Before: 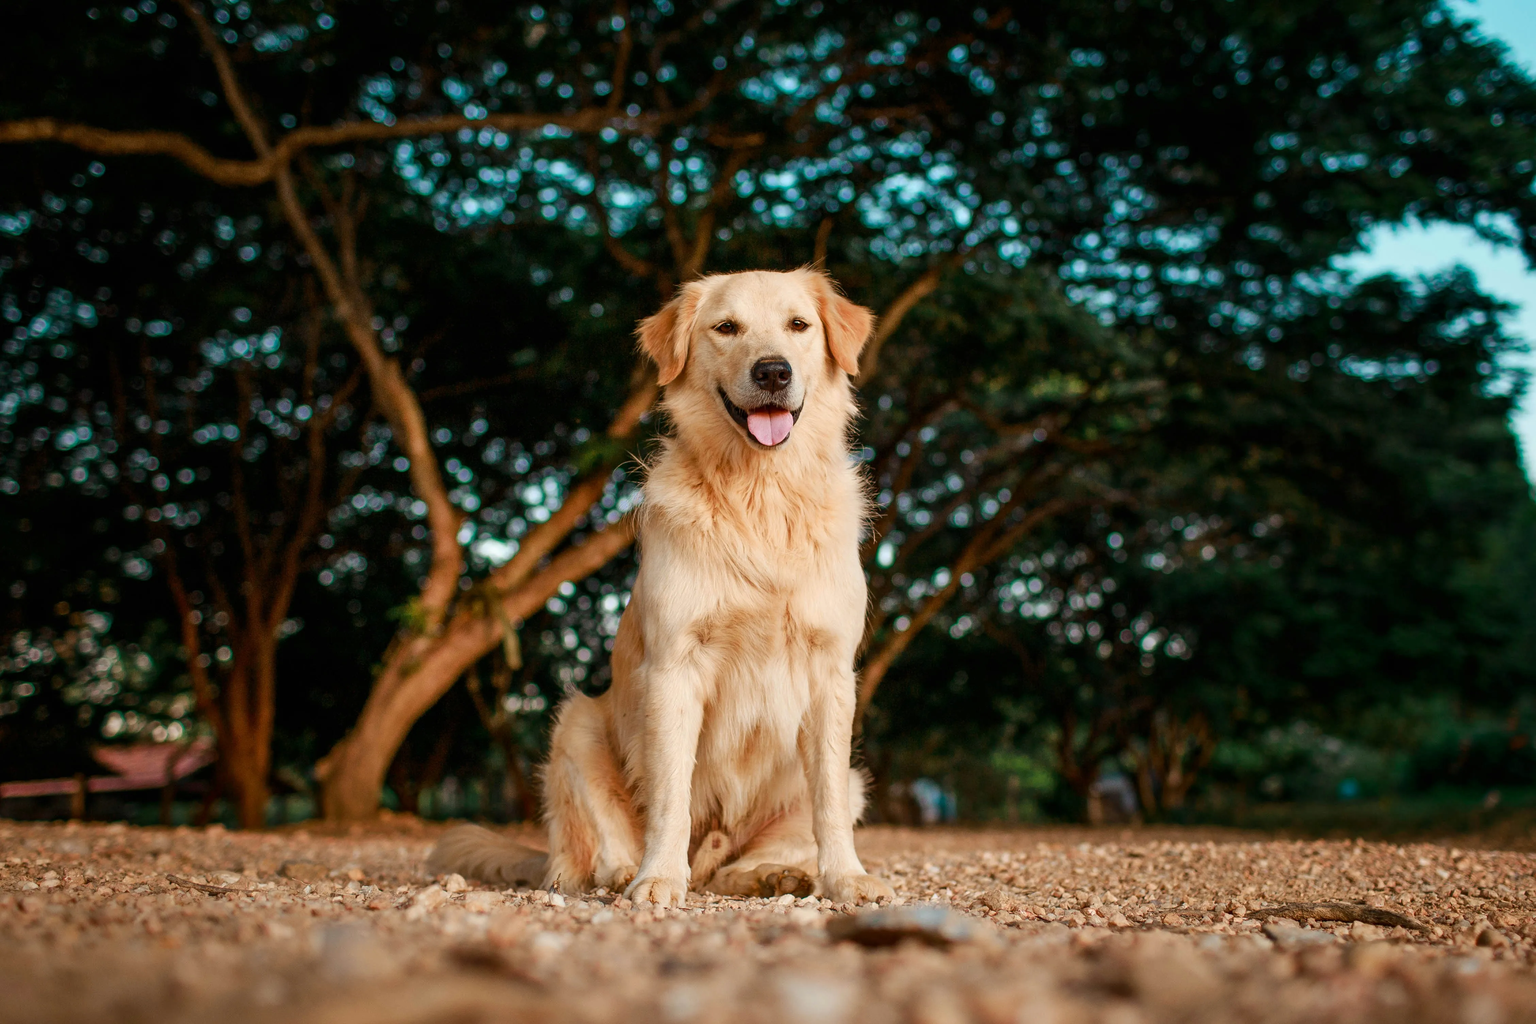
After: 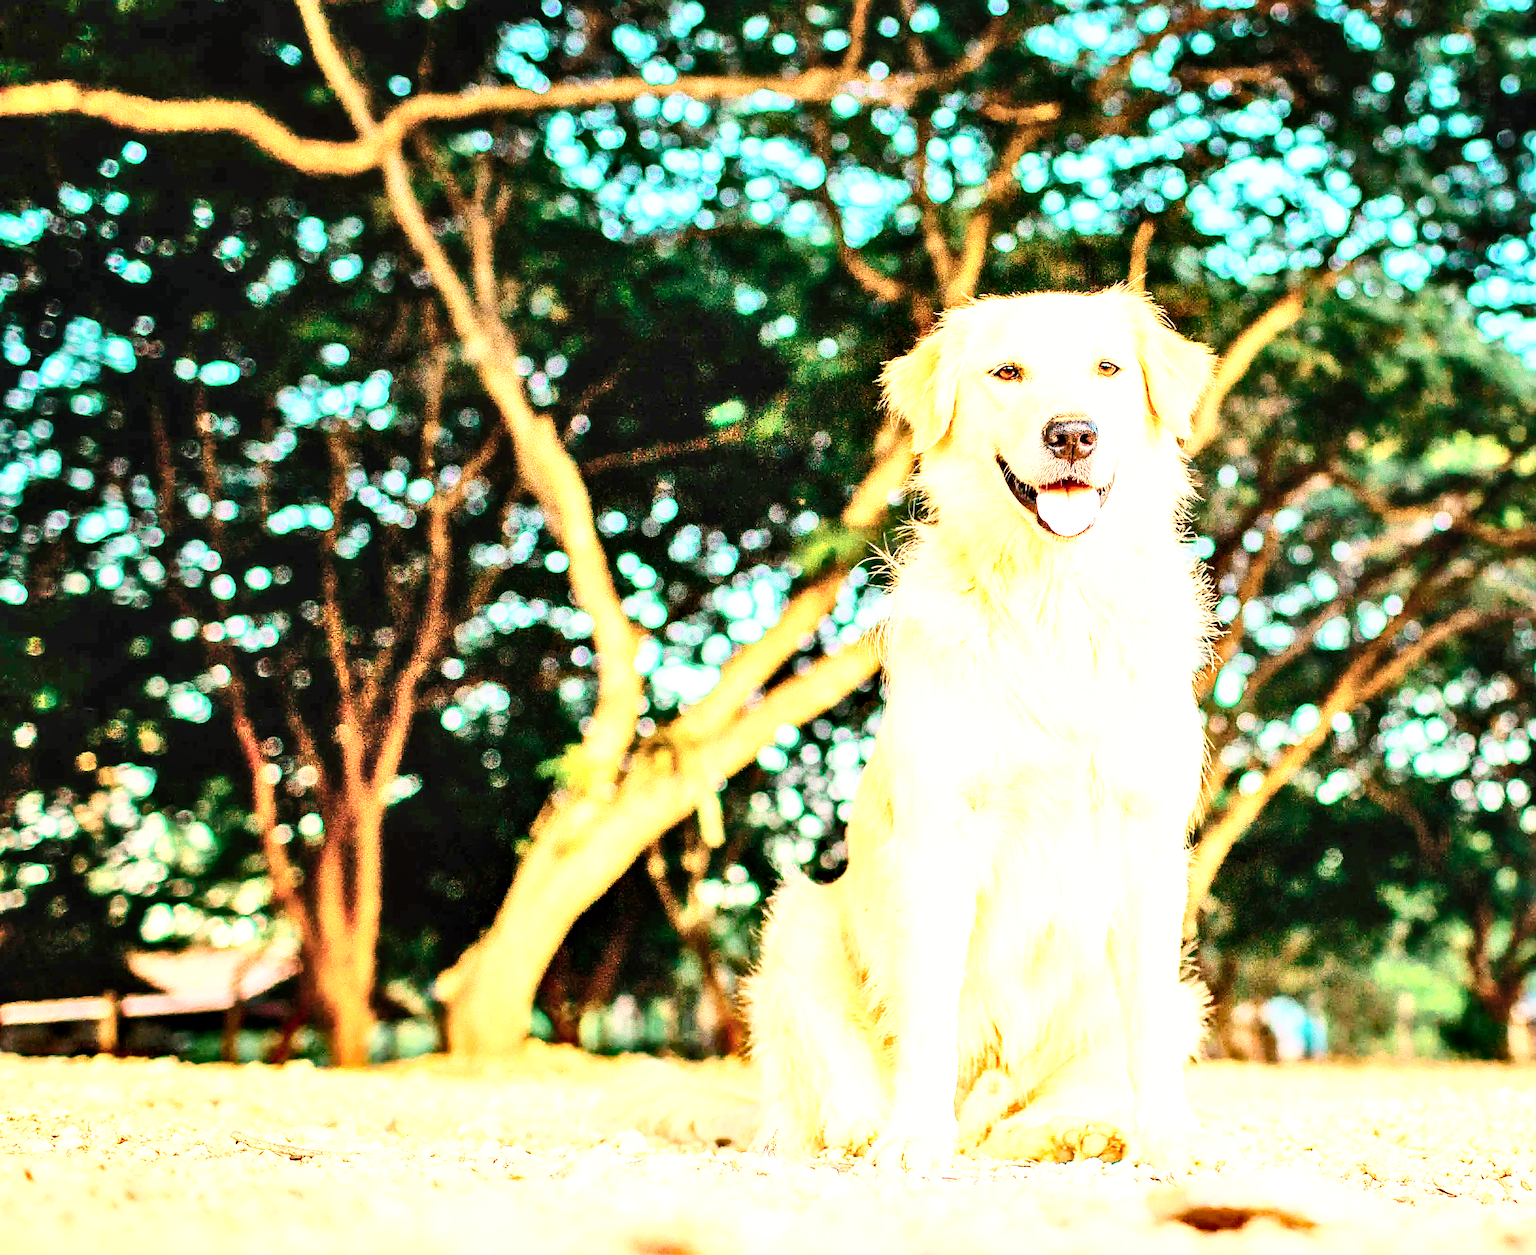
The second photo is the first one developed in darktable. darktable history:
tone curve: curves: ch0 [(0, 0) (0.003, 0.003) (0.011, 0.013) (0.025, 0.029) (0.044, 0.052) (0.069, 0.082) (0.1, 0.118) (0.136, 0.161) (0.177, 0.21) (0.224, 0.27) (0.277, 0.38) (0.335, 0.49) (0.399, 0.594) (0.468, 0.692) (0.543, 0.794) (0.623, 0.857) (0.709, 0.919) (0.801, 0.955) (0.898, 0.978) (1, 1)], color space Lab, independent channels, preserve colors none
sharpen: on, module defaults
base curve: curves: ch0 [(0, 0) (0.008, 0.007) (0.022, 0.029) (0.048, 0.089) (0.092, 0.197) (0.191, 0.399) (0.275, 0.534) (0.357, 0.65) (0.477, 0.78) (0.542, 0.833) (0.799, 0.973) (1, 1)], fusion 1, preserve colors none
exposure: exposure 1.213 EV, compensate exposure bias true, compensate highlight preservation false
crop: top 5.791%, right 27.87%, bottom 5.75%
color zones: curves: ch0 [(0, 0.558) (0.143, 0.559) (0.286, 0.529) (0.429, 0.505) (0.571, 0.5) (0.714, 0.5) (0.857, 0.5) (1, 0.558)]; ch1 [(0, 0.469) (0.01, 0.469) (0.12, 0.446) (0.248, 0.469) (0.5, 0.5) (0.748, 0.5) (0.99, 0.469) (1, 0.469)]
contrast brightness saturation: contrast 0.04, saturation 0.156
shadows and highlights: shadows 75.57, highlights -23.78, soften with gaussian
